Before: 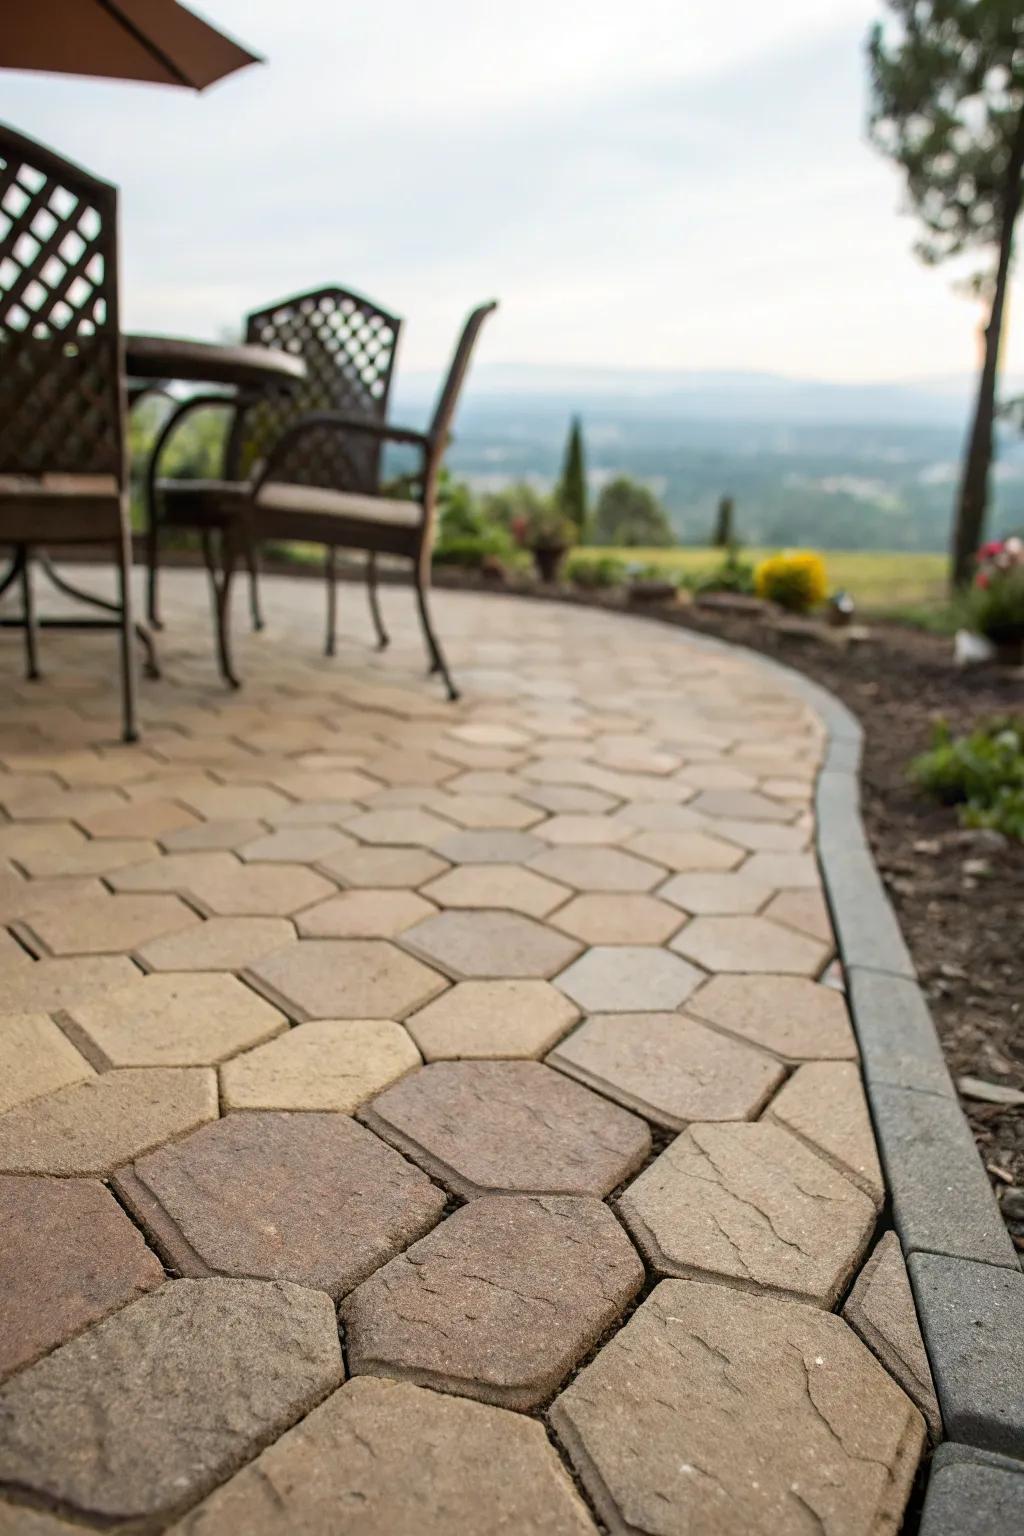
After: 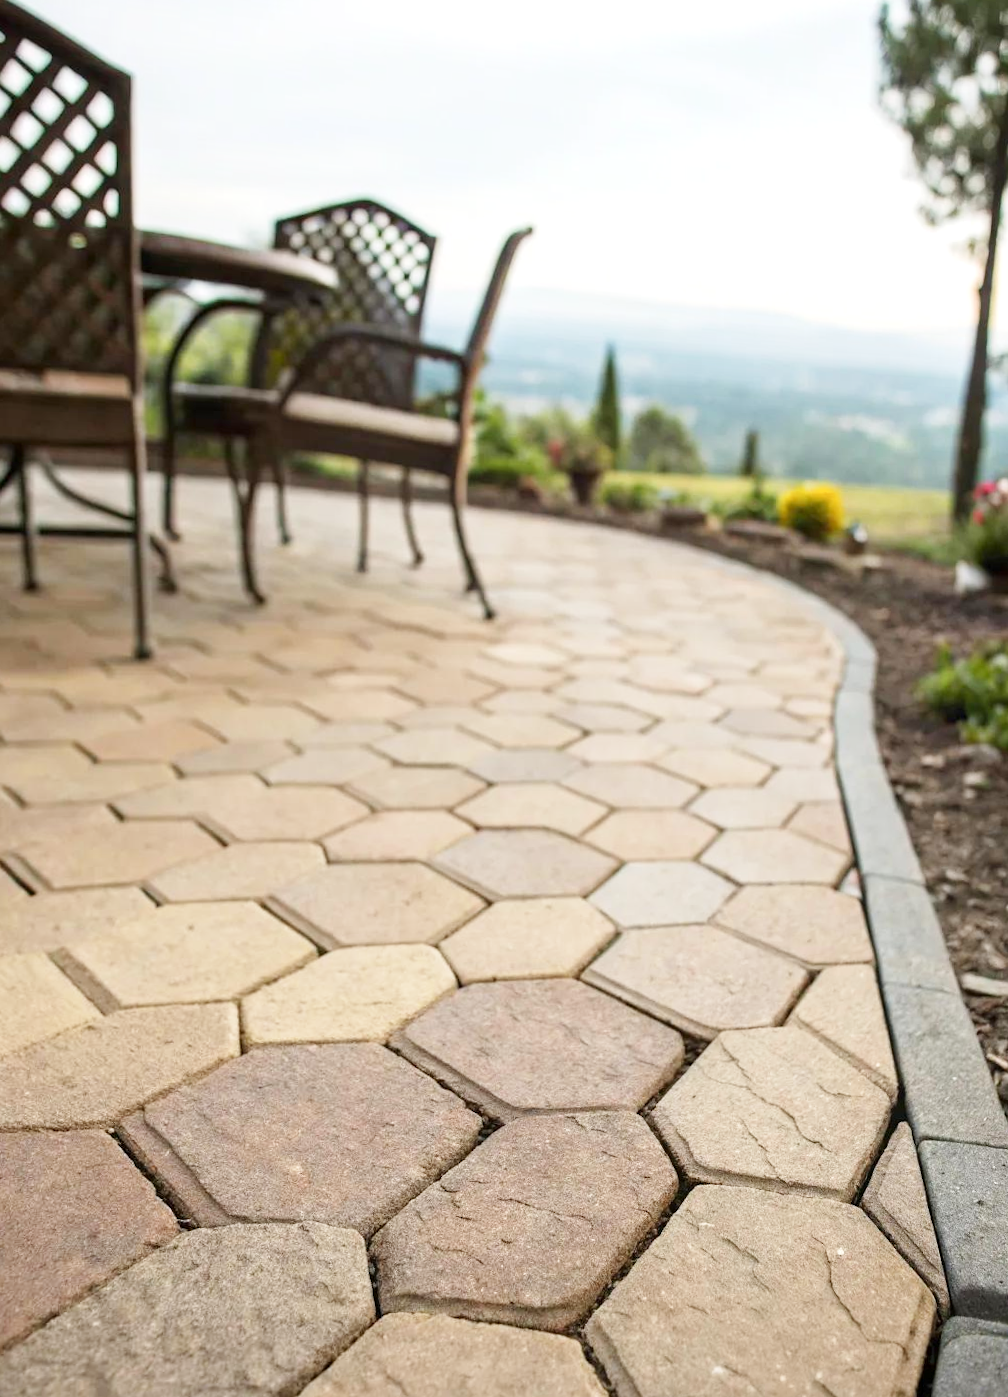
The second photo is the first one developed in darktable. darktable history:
exposure: exposure 0.15 EV, compensate highlight preservation false
base curve: curves: ch0 [(0, 0) (0.204, 0.334) (0.55, 0.733) (1, 1)], preserve colors none
rotate and perspective: rotation -0.013°, lens shift (vertical) -0.027, lens shift (horizontal) 0.178, crop left 0.016, crop right 0.989, crop top 0.082, crop bottom 0.918
